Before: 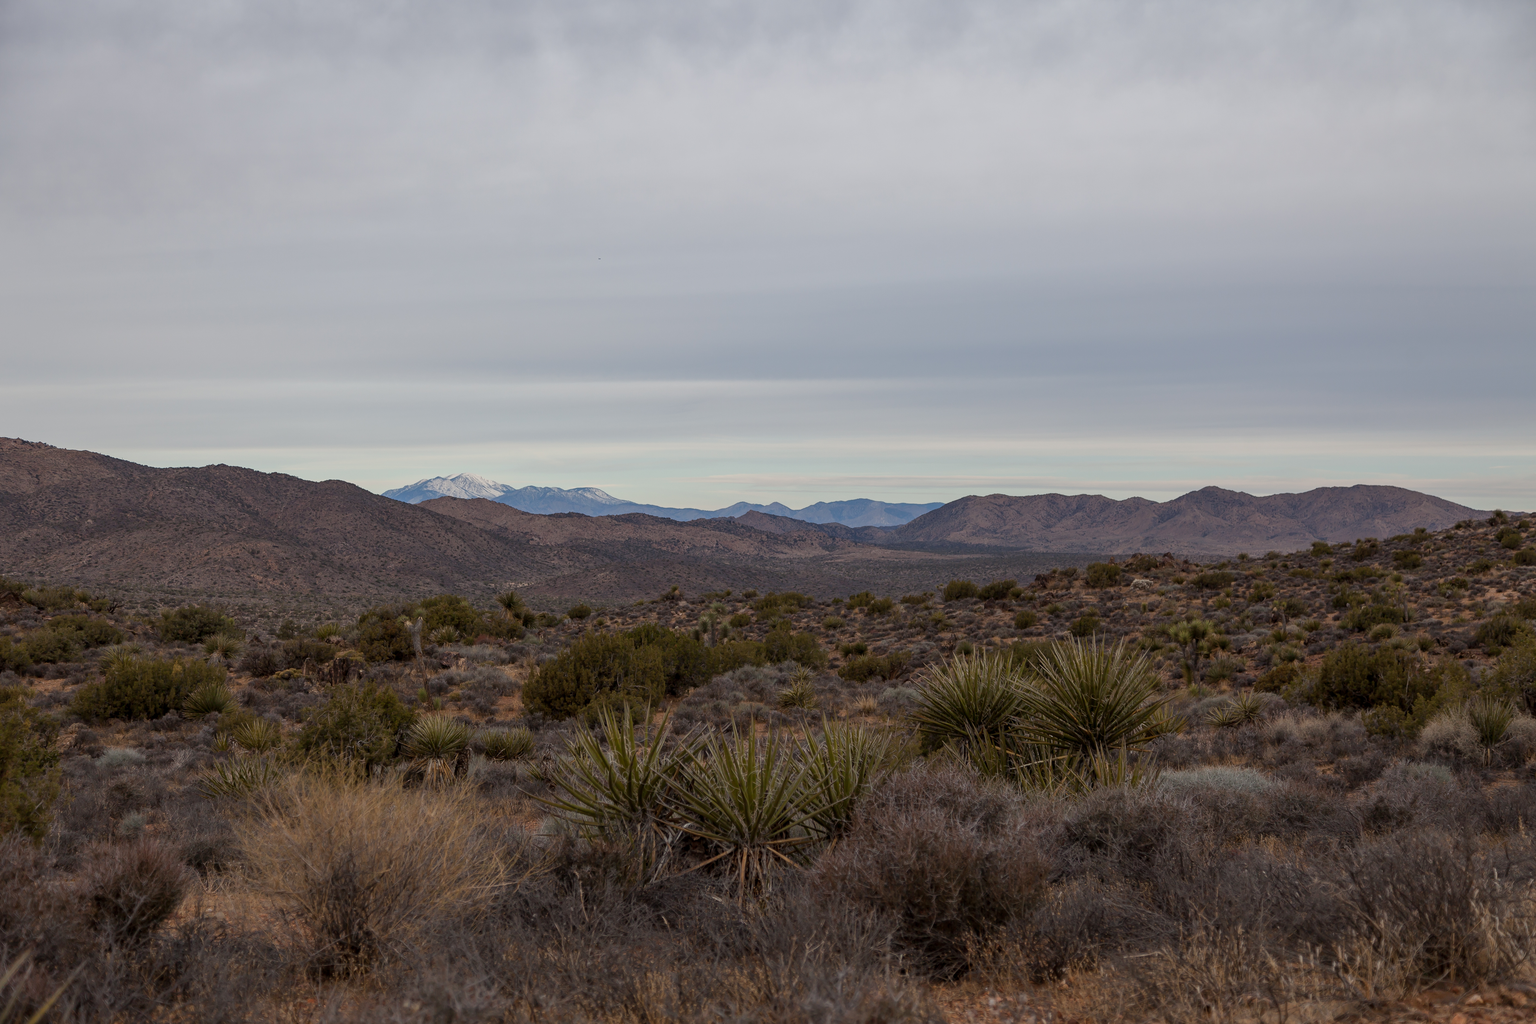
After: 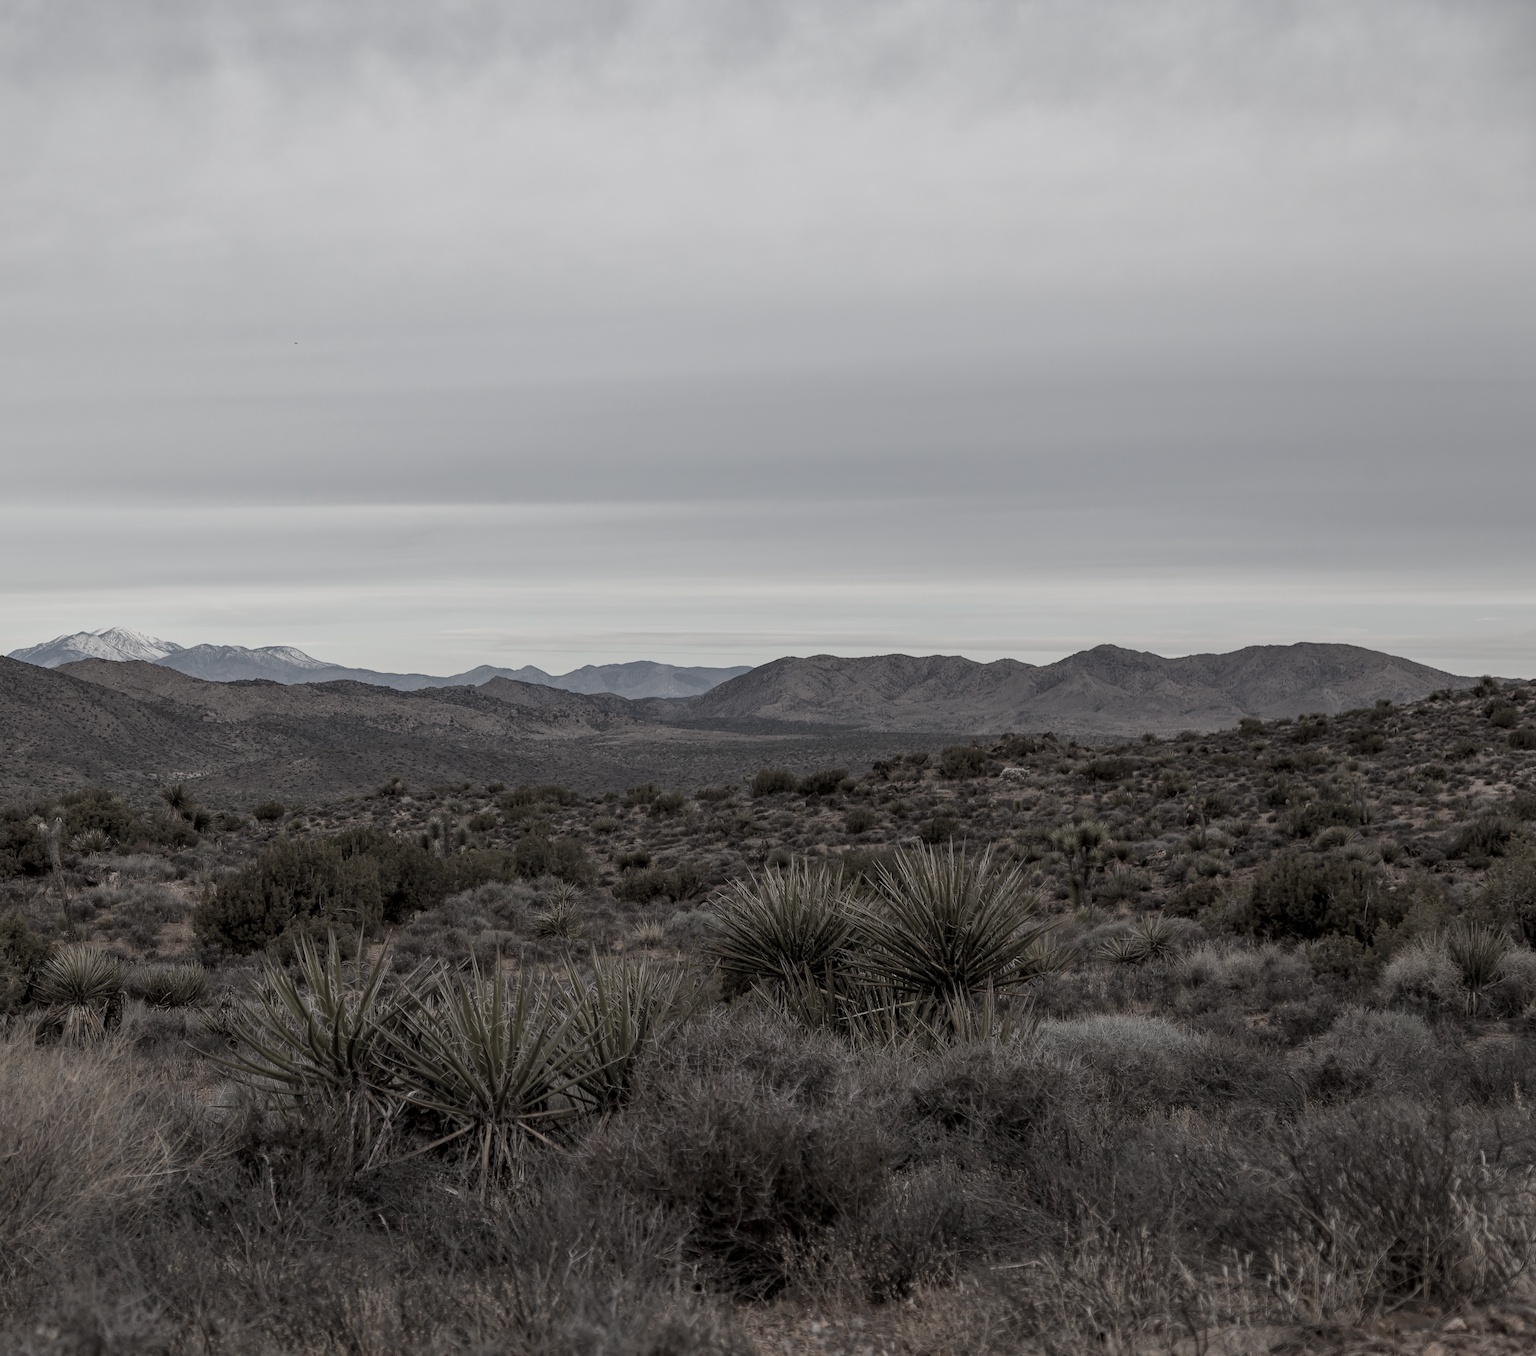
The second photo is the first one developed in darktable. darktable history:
local contrast: highlights 103%, shadows 101%, detail 119%, midtone range 0.2
crop and rotate: left 24.511%
color zones: curves: ch1 [(0, 0.153) (0.143, 0.15) (0.286, 0.151) (0.429, 0.152) (0.571, 0.152) (0.714, 0.151) (0.857, 0.151) (1, 0.153)]
